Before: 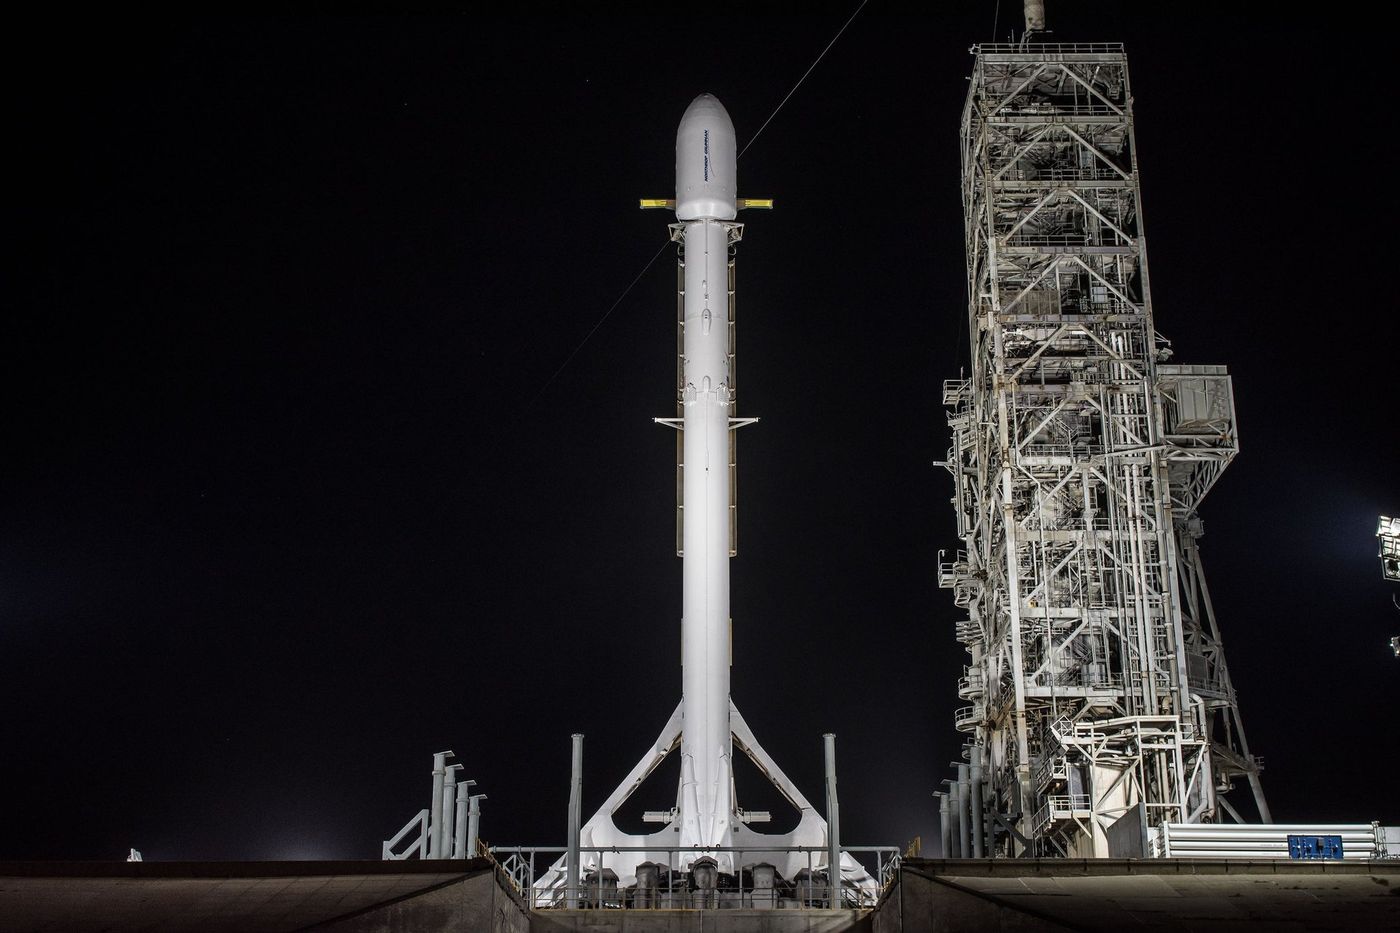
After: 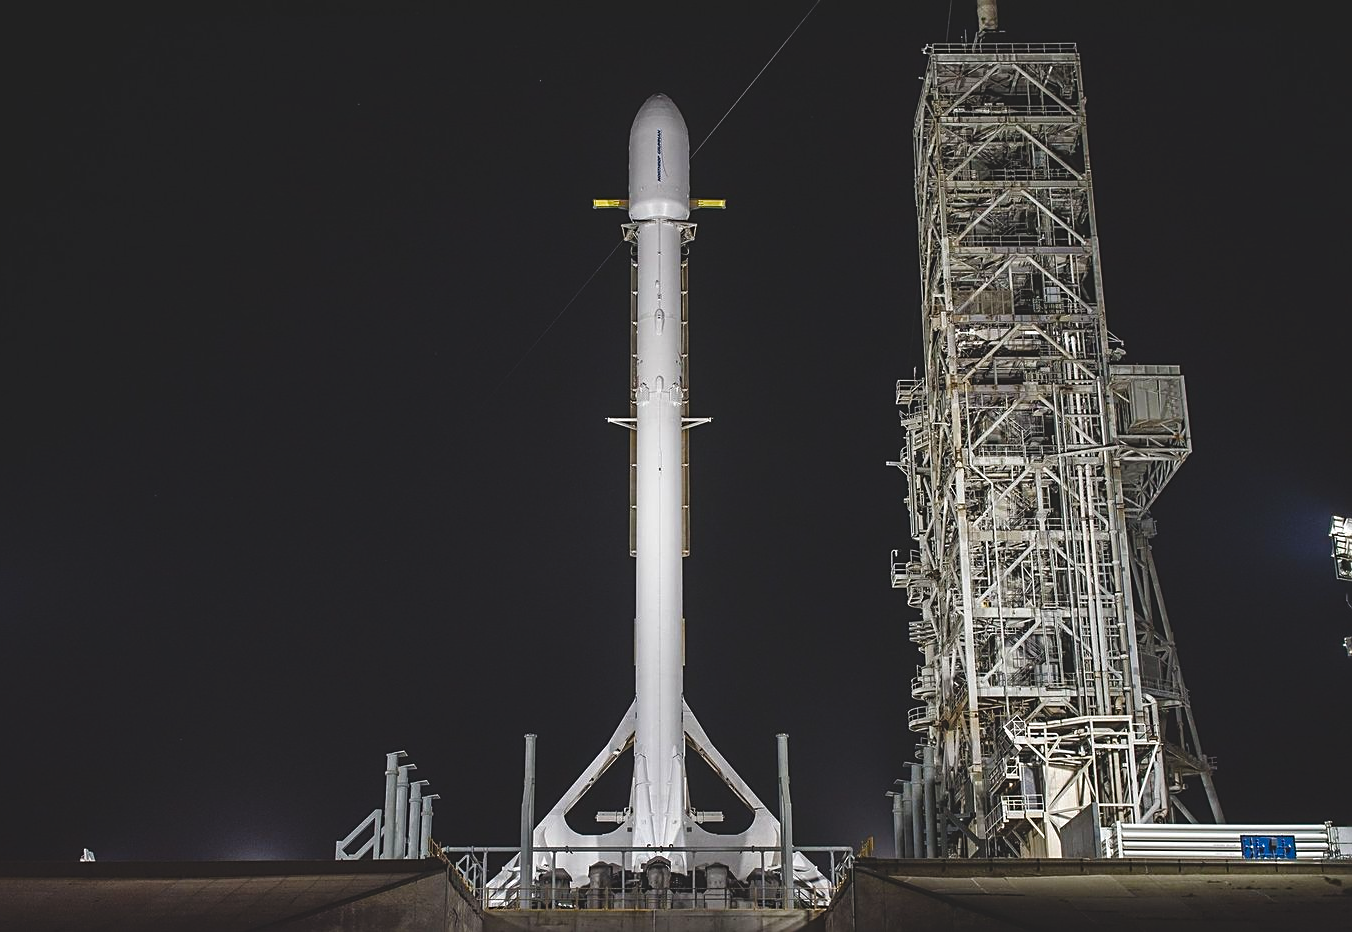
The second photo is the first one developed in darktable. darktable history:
sharpen: on, module defaults
exposure: black level correction -0.015, compensate exposure bias true, compensate highlight preservation false
crop and rotate: left 3.377%
color balance rgb: perceptual saturation grading › global saturation 0.716%, perceptual saturation grading › mid-tones 6.386%, perceptual saturation grading › shadows 71.342%
color zones: curves: ch0 [(0.068, 0.464) (0.25, 0.5) (0.48, 0.508) (0.75, 0.536) (0.886, 0.476) (0.967, 0.456)]; ch1 [(0.066, 0.456) (0.25, 0.5) (0.616, 0.508) (0.746, 0.56) (0.934, 0.444)], mix 23.67%
